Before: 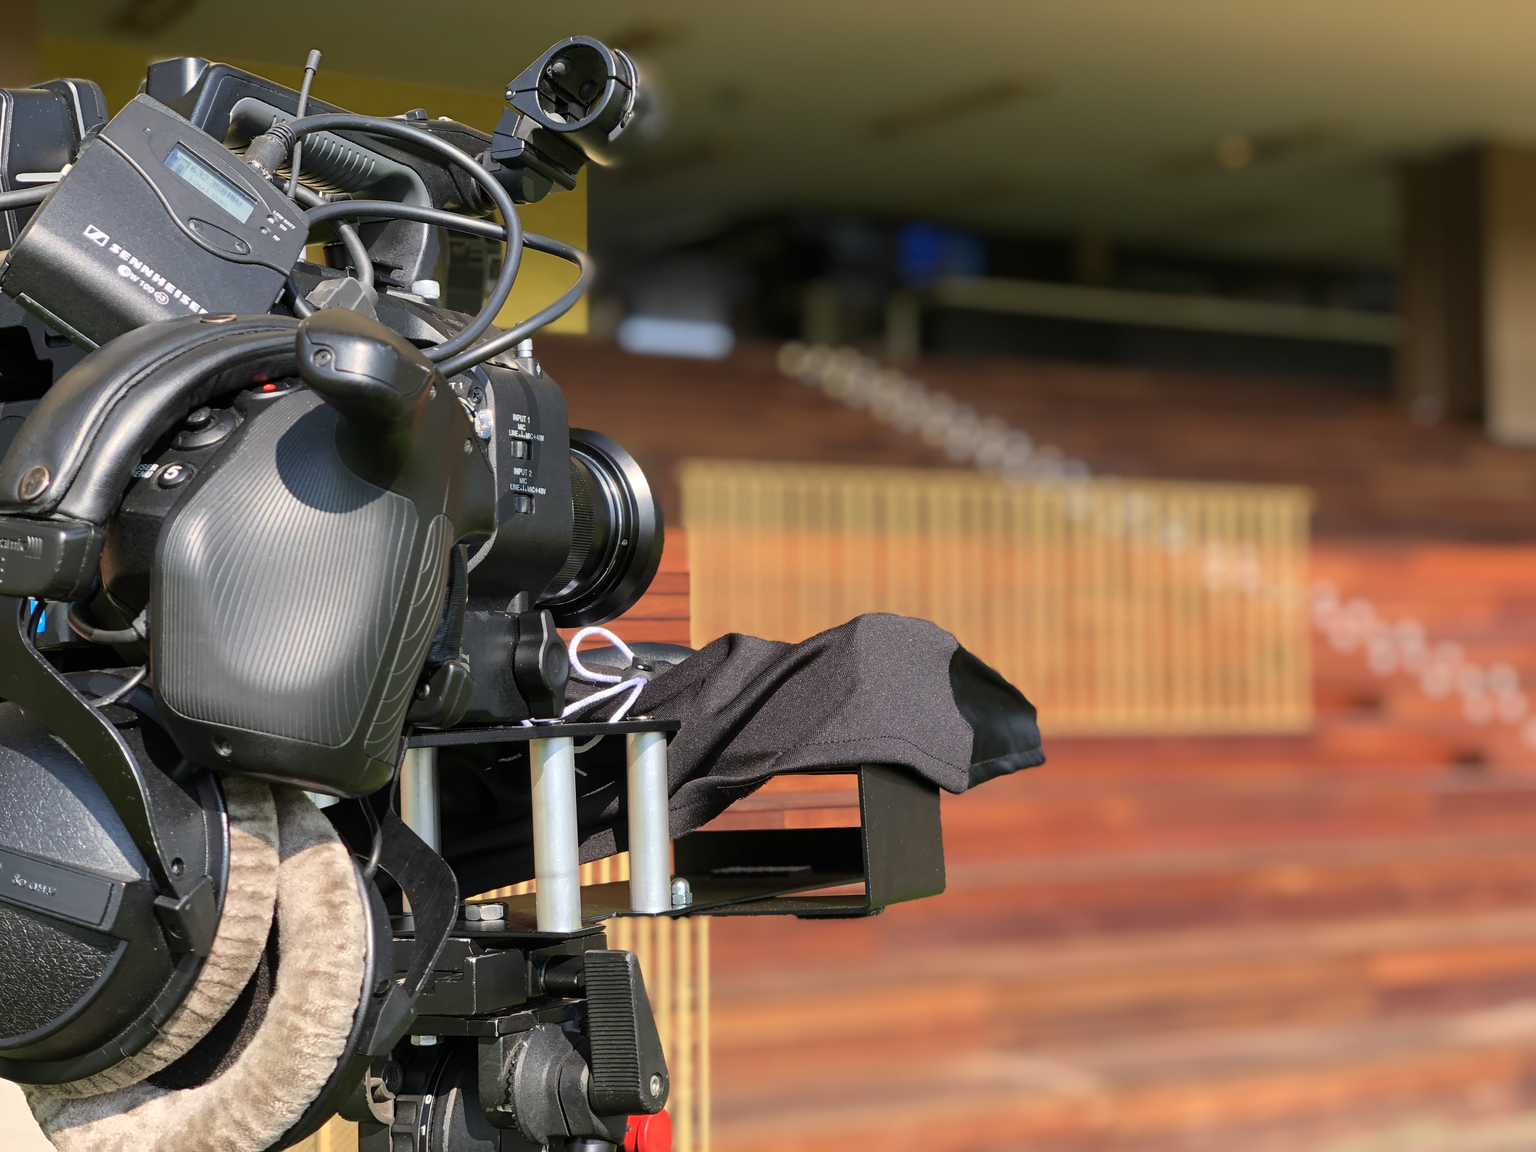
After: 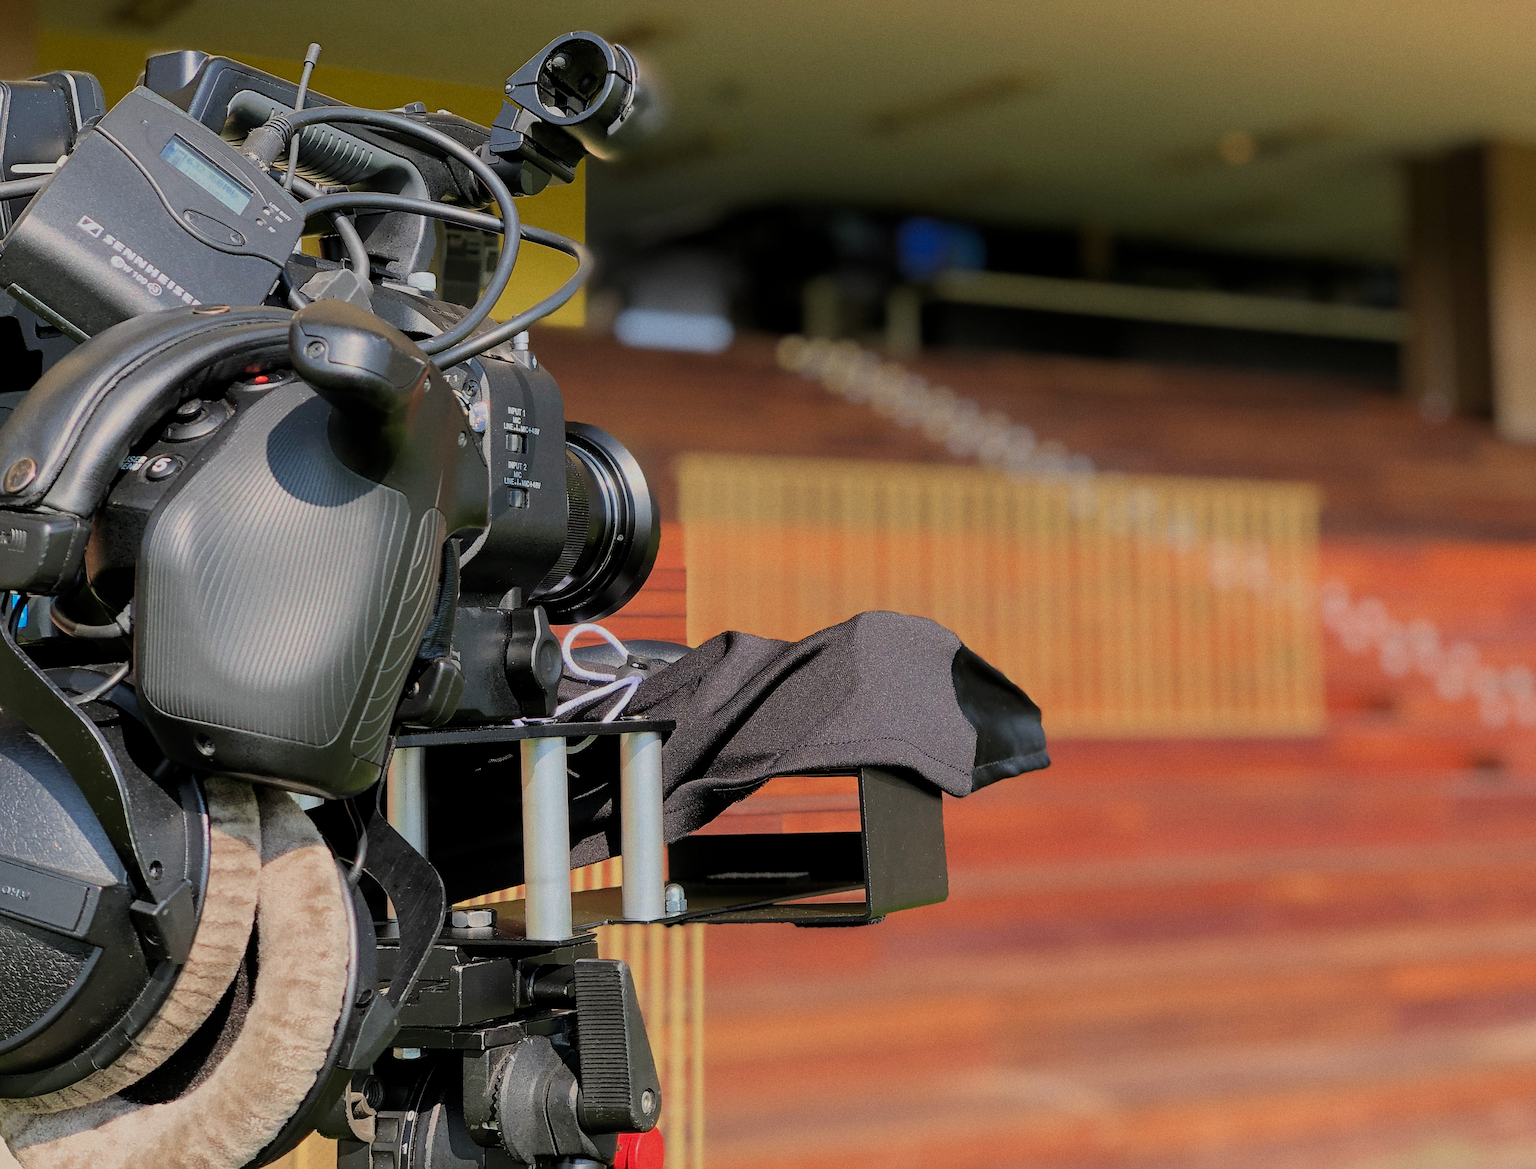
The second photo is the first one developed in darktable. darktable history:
grain: coarseness 0.47 ISO
filmic rgb: black relative exposure -8.79 EV, white relative exposure 4.98 EV, threshold 3 EV, target black luminance 0%, hardness 3.77, latitude 66.33%, contrast 0.822, shadows ↔ highlights balance 20%, color science v5 (2021), contrast in shadows safe, contrast in highlights safe, enable highlight reconstruction true
sharpen: on, module defaults
color balance rgb: saturation formula JzAzBz (2021)
rotate and perspective: rotation 0.226°, lens shift (vertical) -0.042, crop left 0.023, crop right 0.982, crop top 0.006, crop bottom 0.994
